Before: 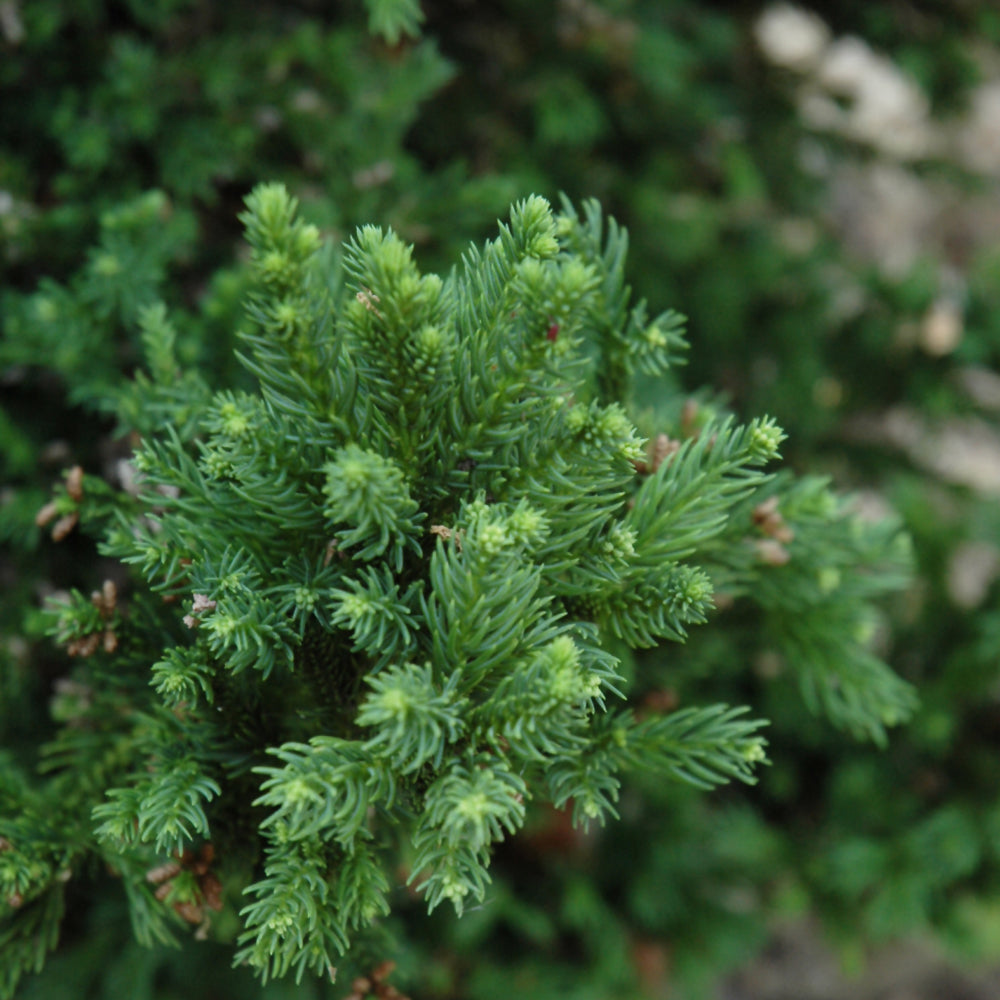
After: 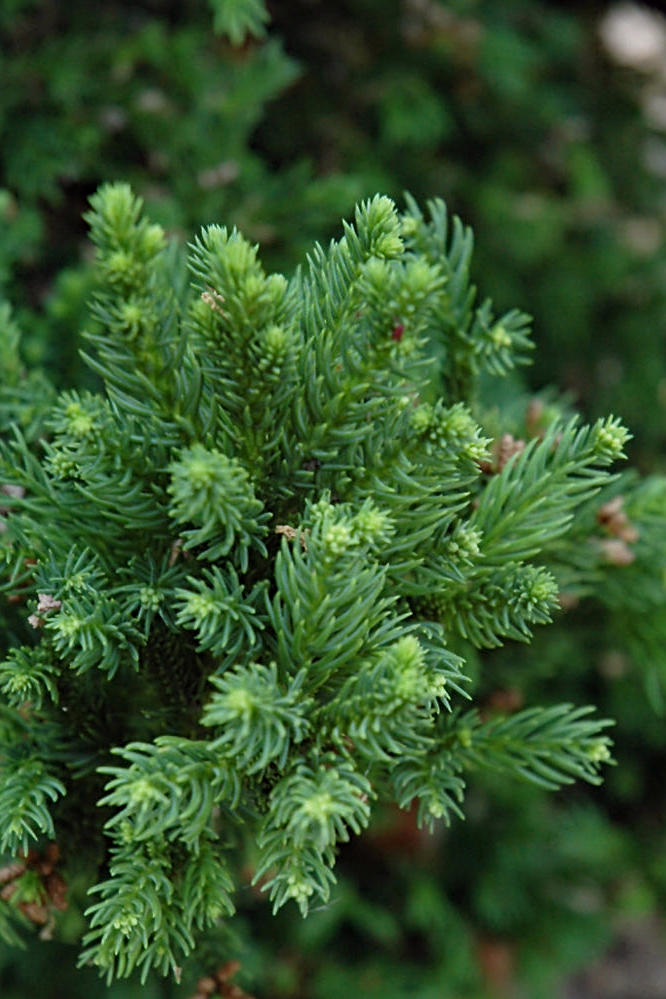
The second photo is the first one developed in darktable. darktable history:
sharpen: on, module defaults
crop and rotate: left 15.549%, right 17.79%
haze removal: compatibility mode true, adaptive false
